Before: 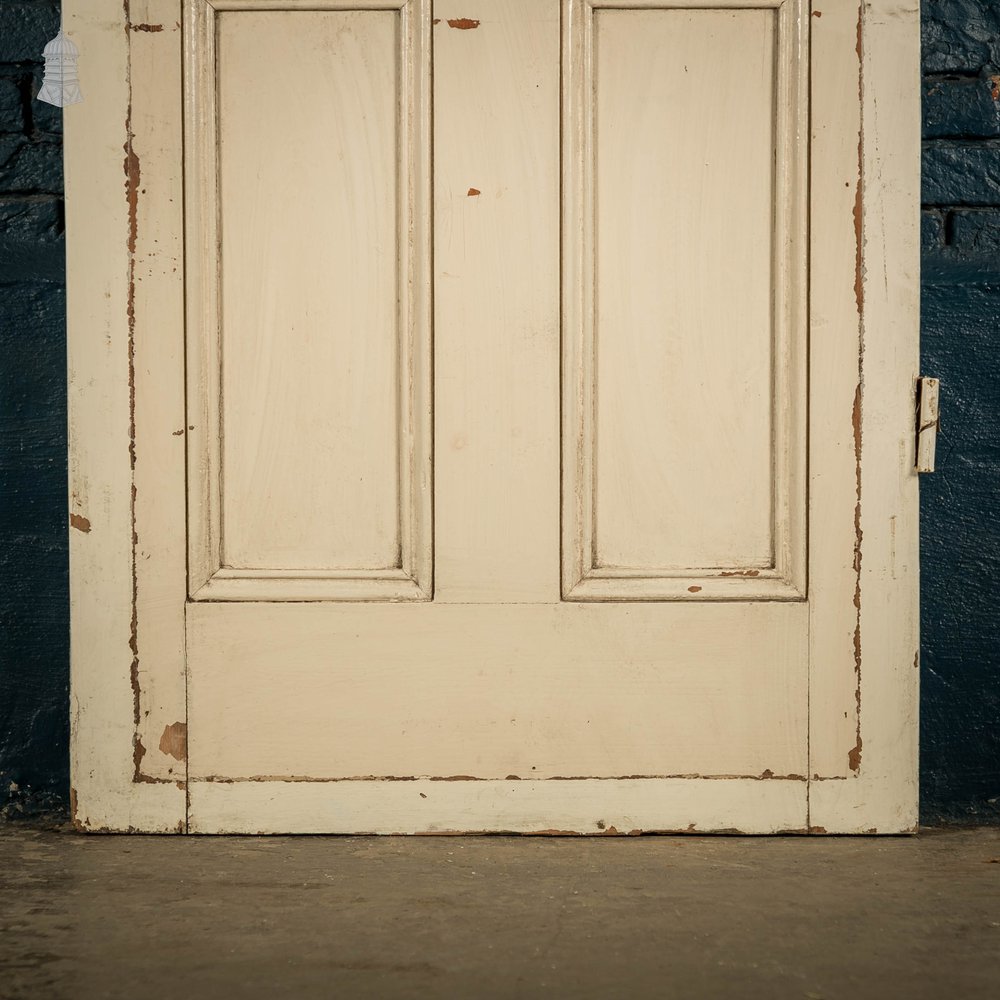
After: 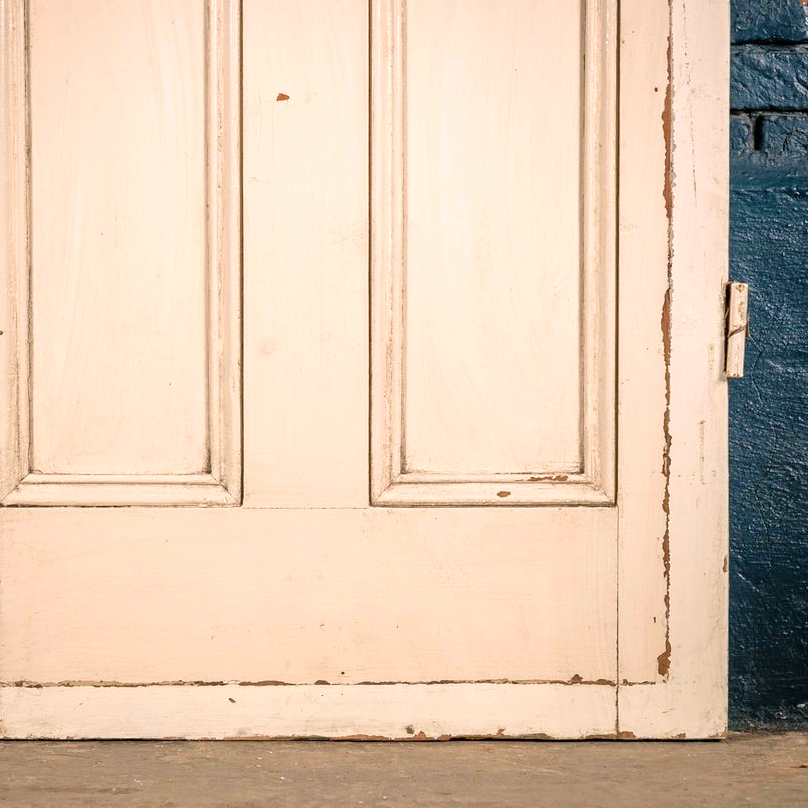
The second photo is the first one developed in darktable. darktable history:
exposure: exposure 0.496 EV, compensate highlight preservation false
tone equalizer: -7 EV 0.15 EV, -6 EV 0.6 EV, -5 EV 1.15 EV, -4 EV 1.33 EV, -3 EV 1.15 EV, -2 EV 0.6 EV, -1 EV 0.15 EV, mask exposure compensation -0.5 EV
crop: left 19.159%, top 9.58%, bottom 9.58%
white balance: red 1.05, blue 1.072
